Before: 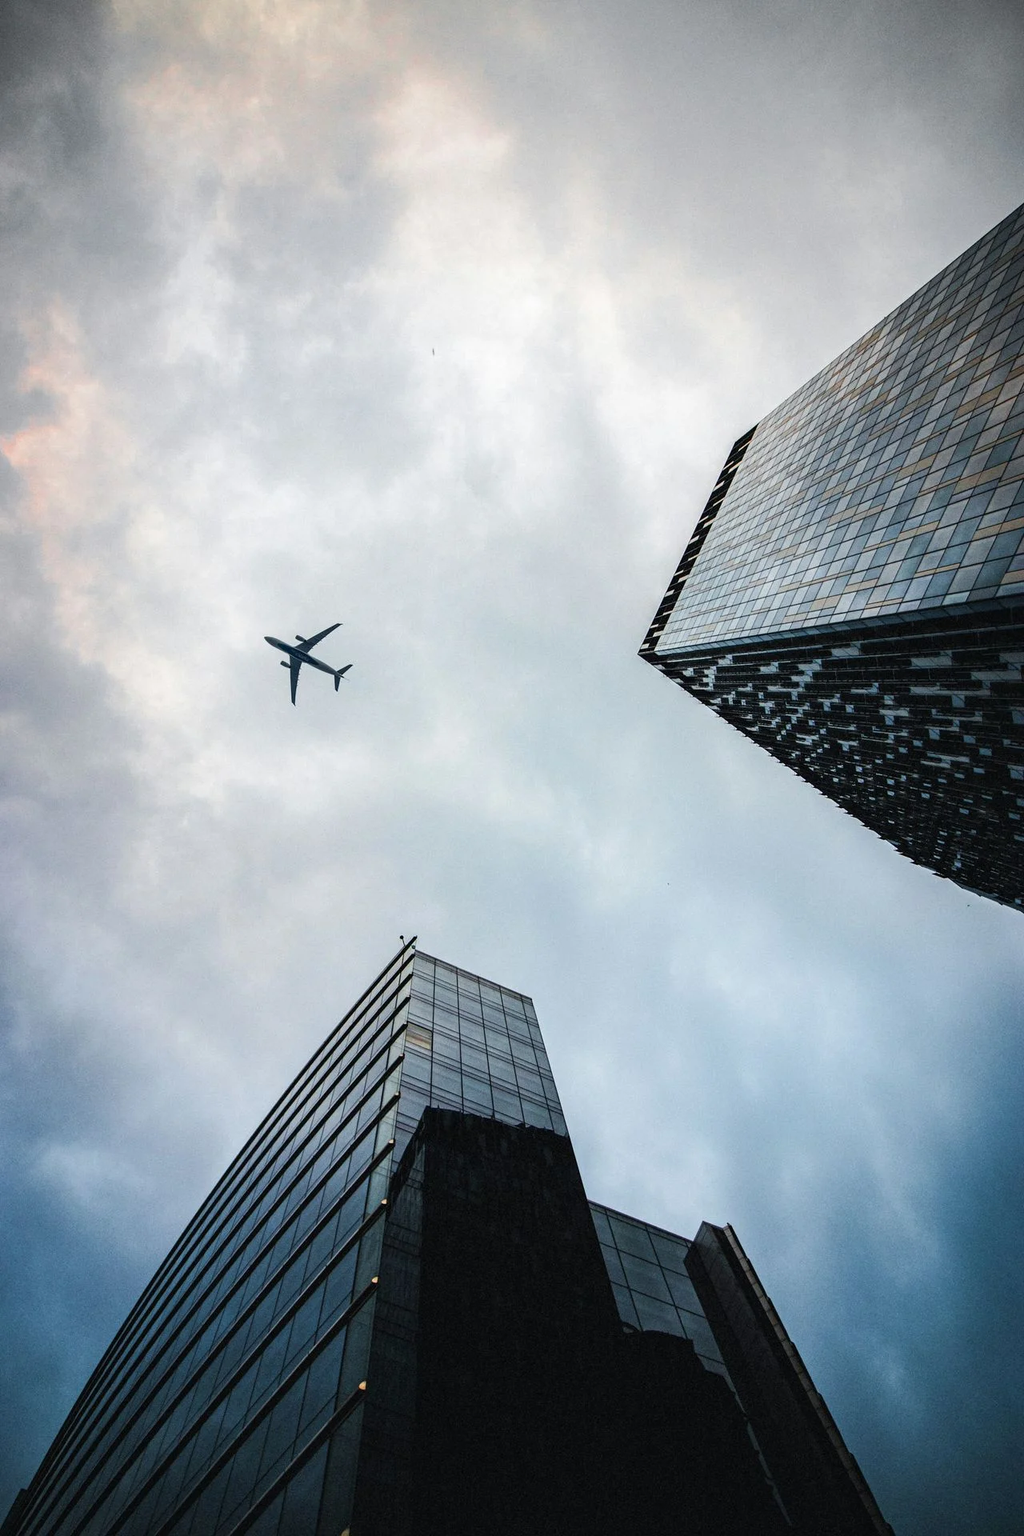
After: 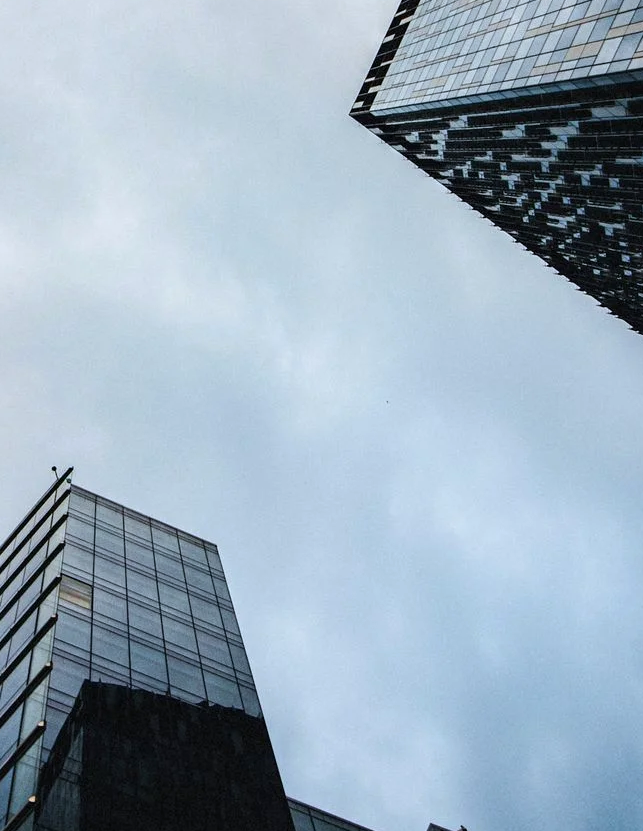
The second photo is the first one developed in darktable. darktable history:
white balance: red 0.98, blue 1.034
crop: left 35.03%, top 36.625%, right 14.663%, bottom 20.057%
